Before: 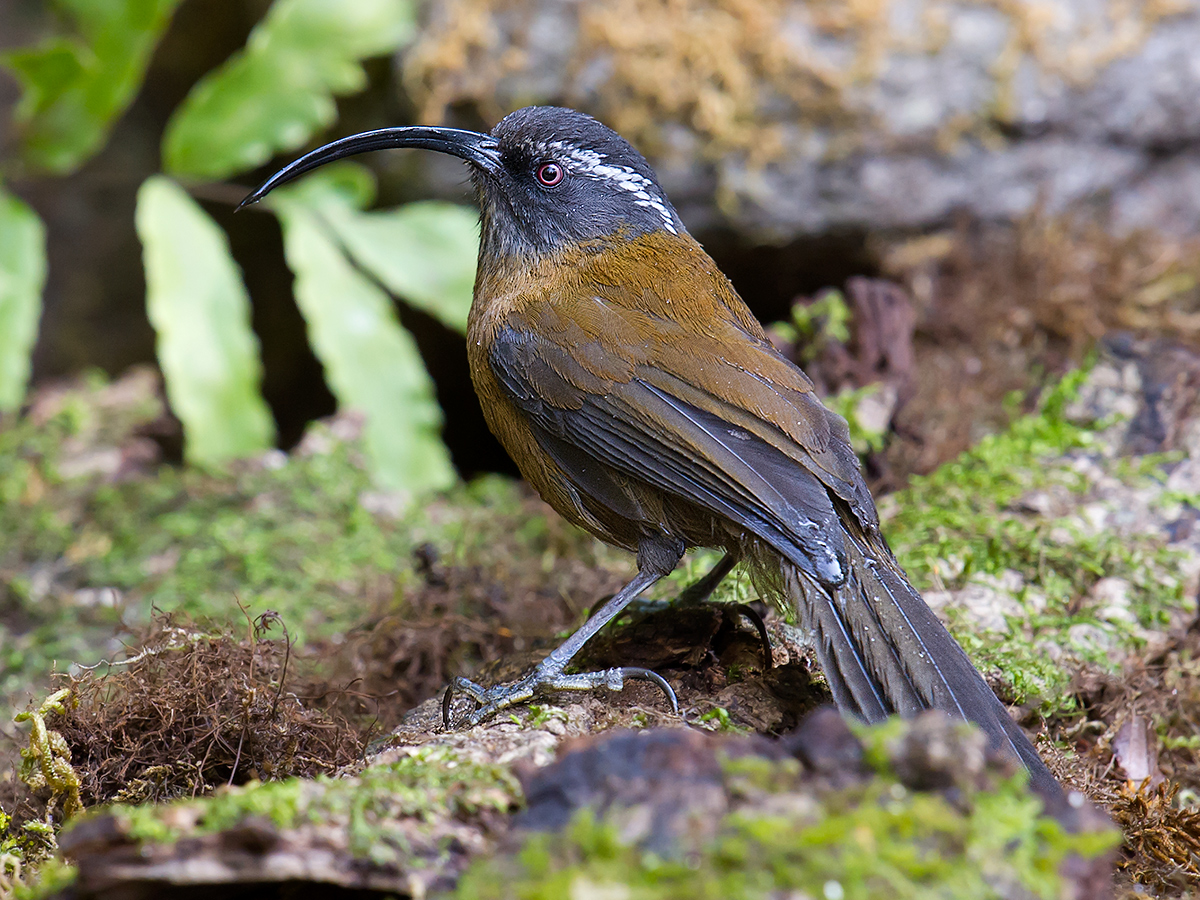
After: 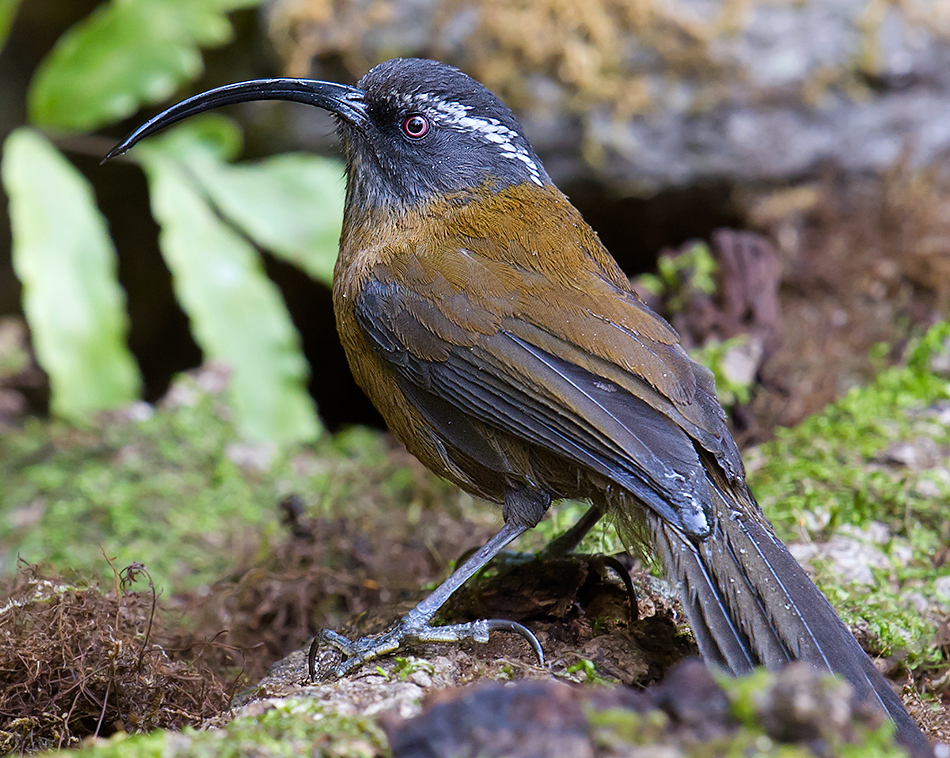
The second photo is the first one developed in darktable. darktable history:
crop: left 11.225%, top 5.381%, right 9.565%, bottom 10.314%
white balance: red 0.983, blue 1.036
